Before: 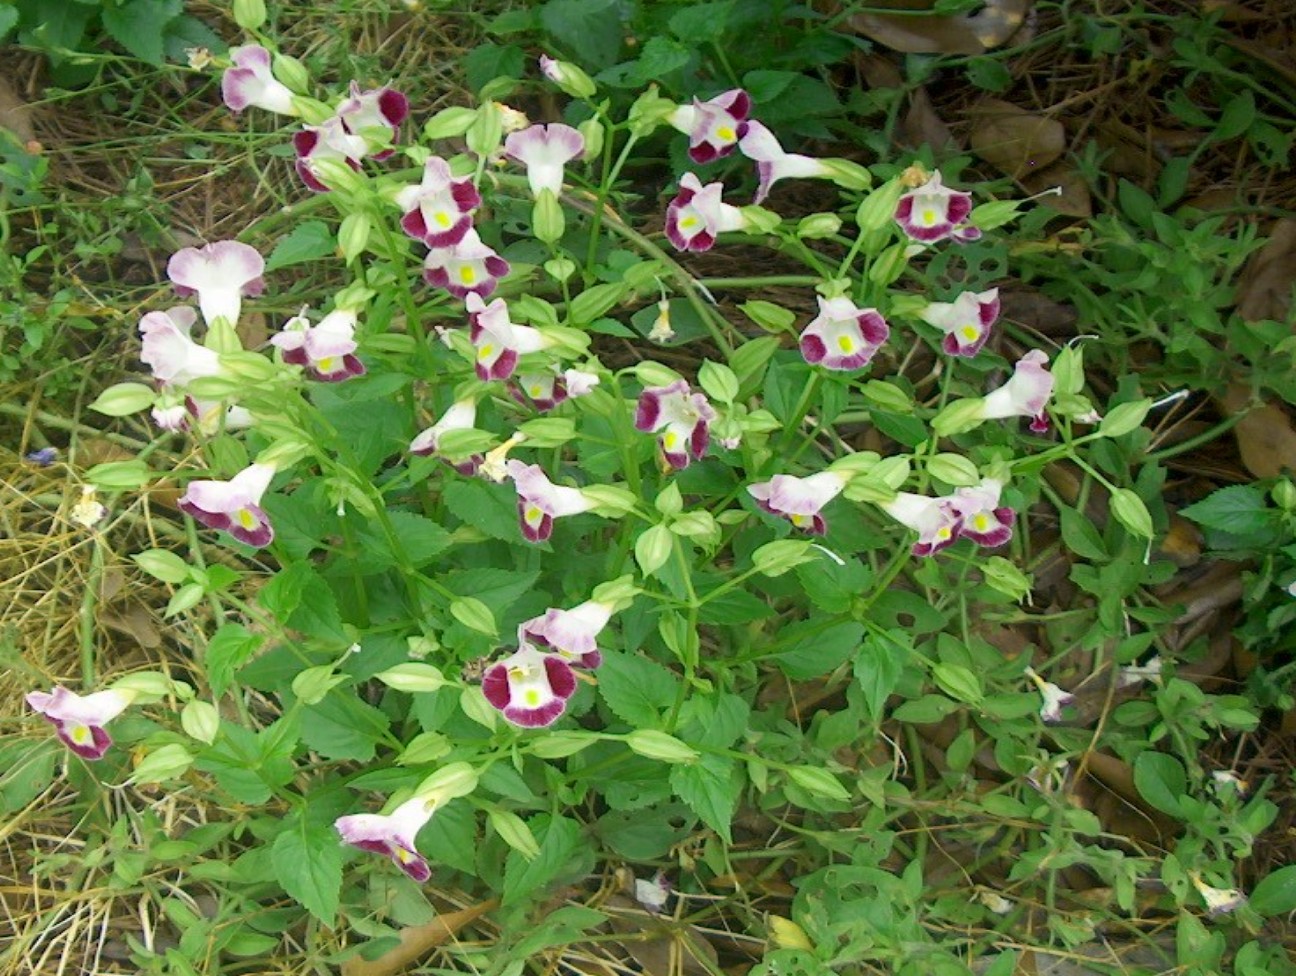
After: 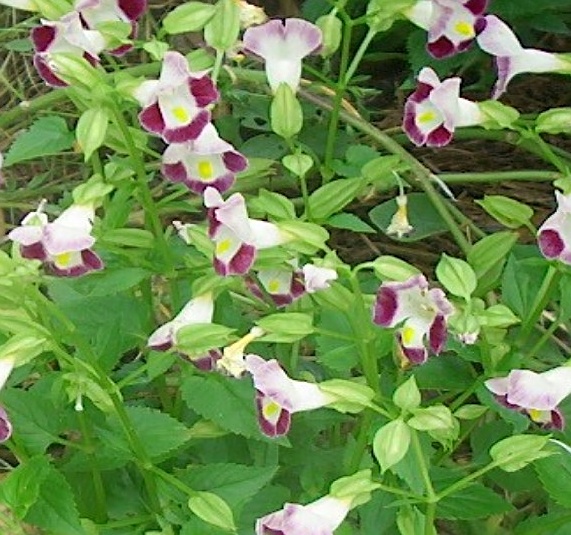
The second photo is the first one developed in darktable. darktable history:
bloom: size 13.65%, threshold 98.39%, strength 4.82%
sharpen: on, module defaults
crop: left 20.248%, top 10.86%, right 35.675%, bottom 34.321%
